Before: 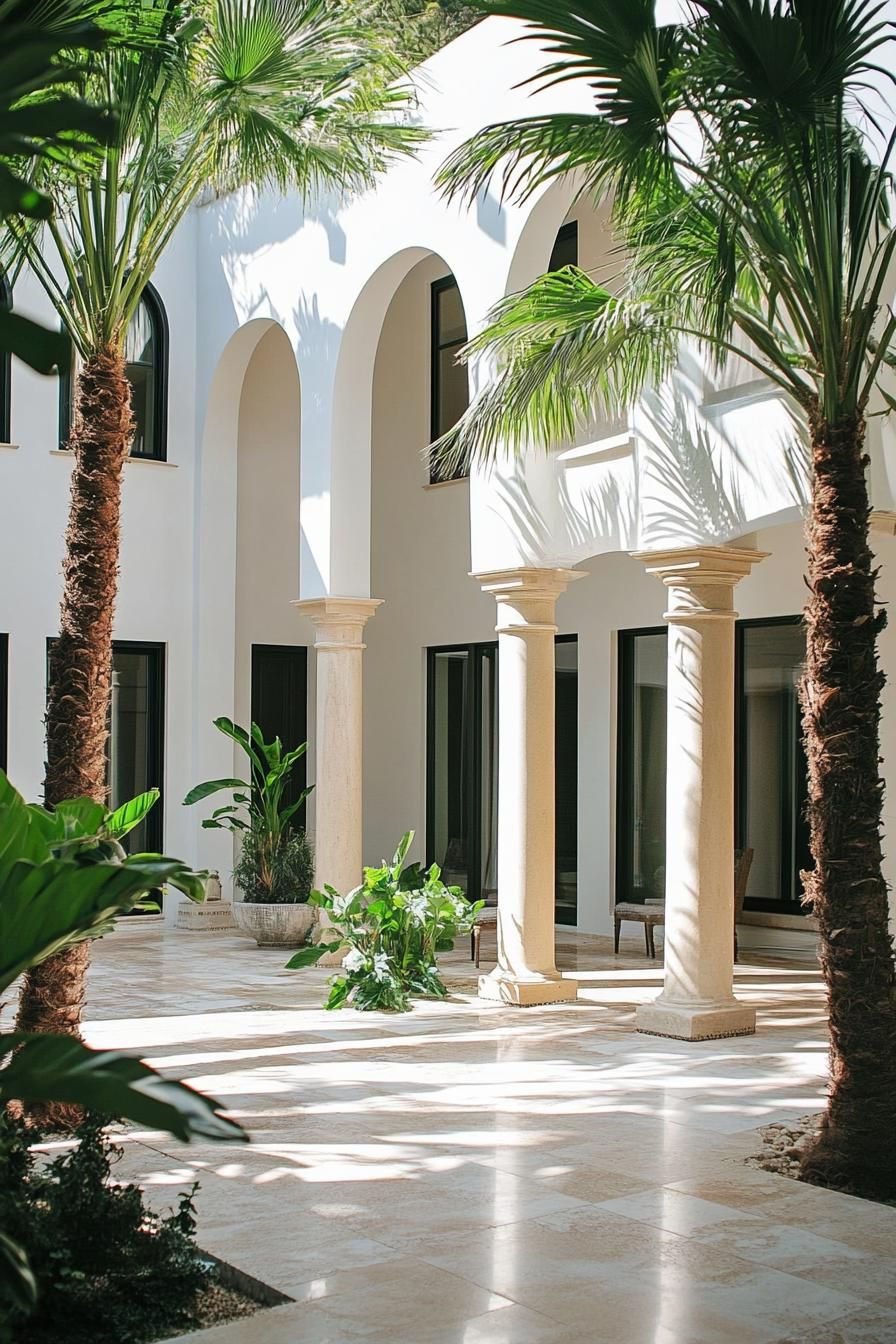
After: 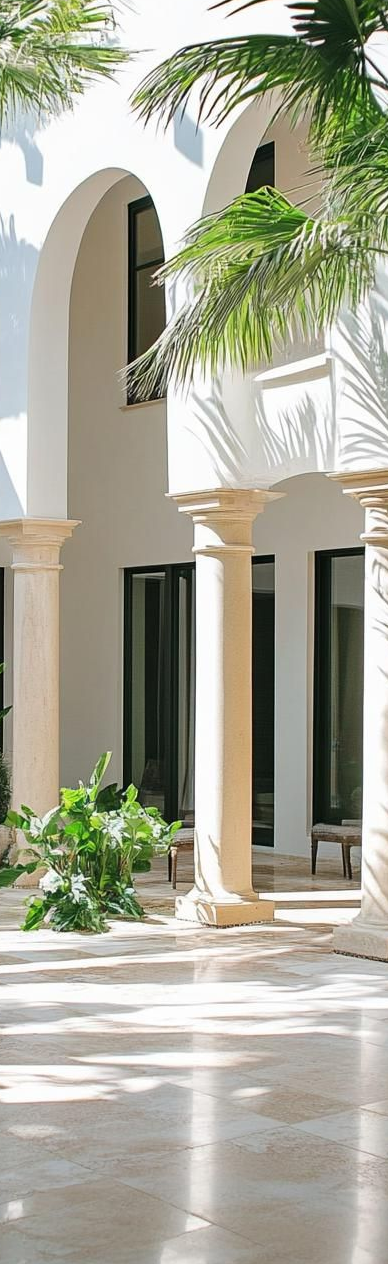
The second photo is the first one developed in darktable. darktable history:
crop: left 33.835%, top 5.95%, right 22.783%
